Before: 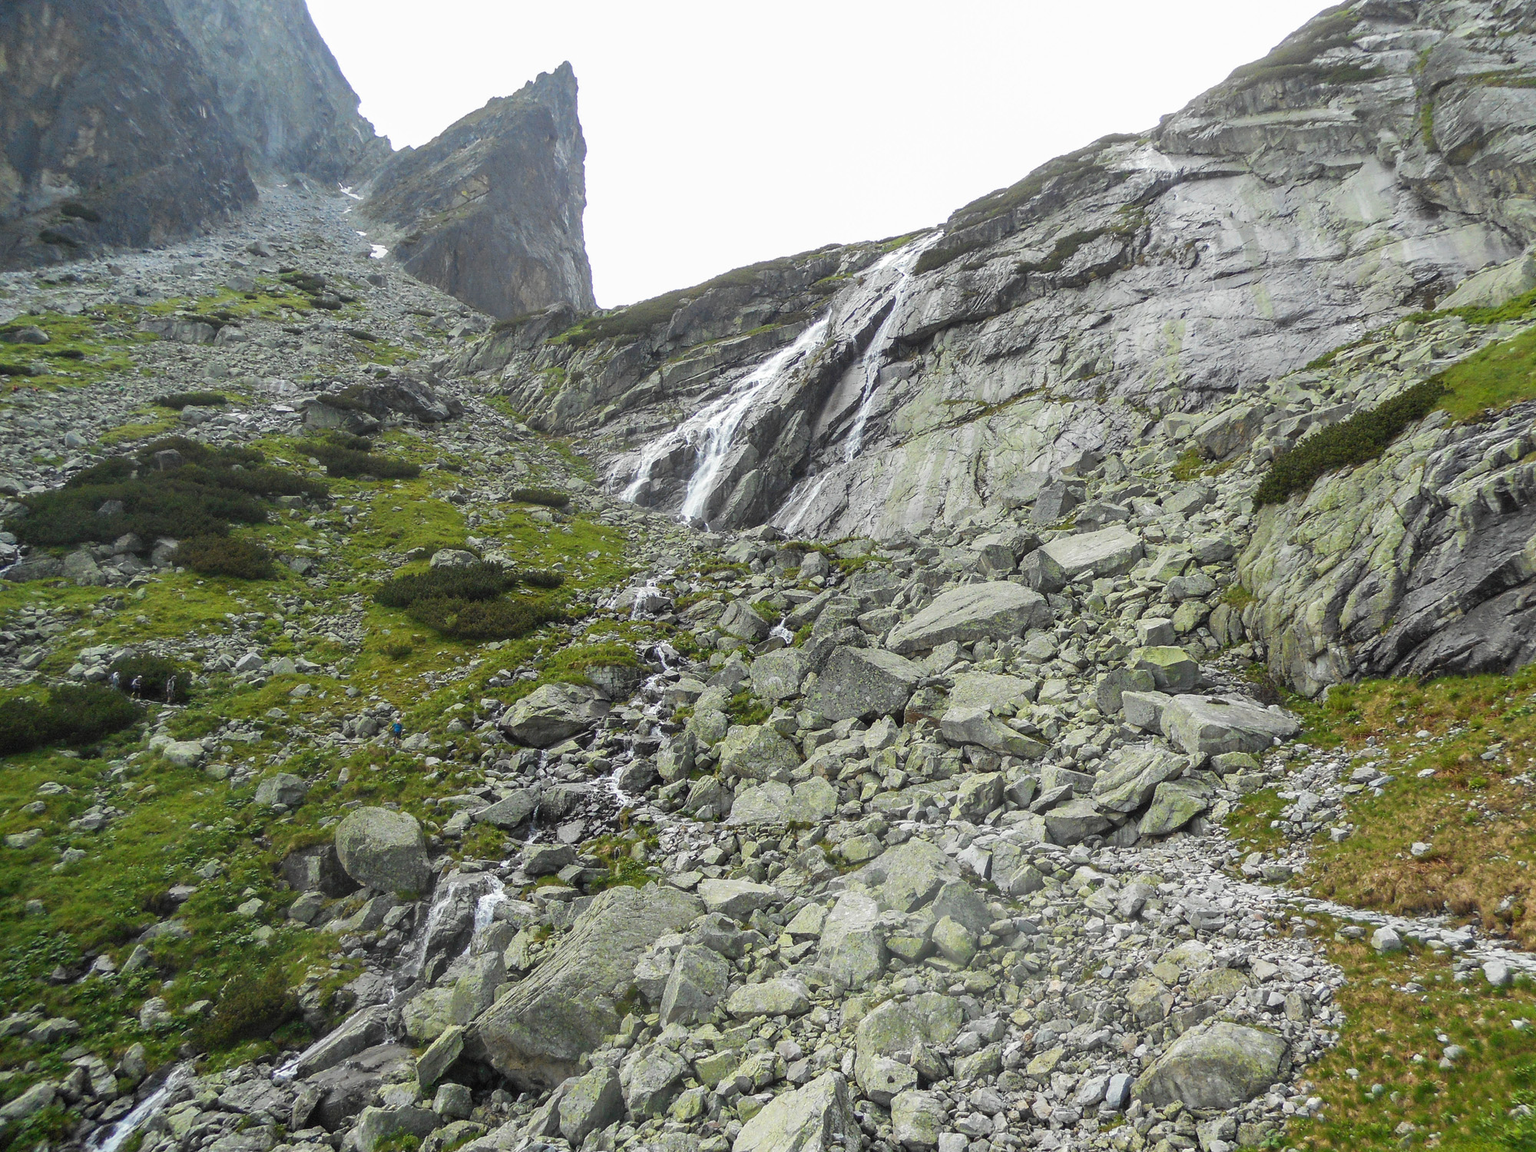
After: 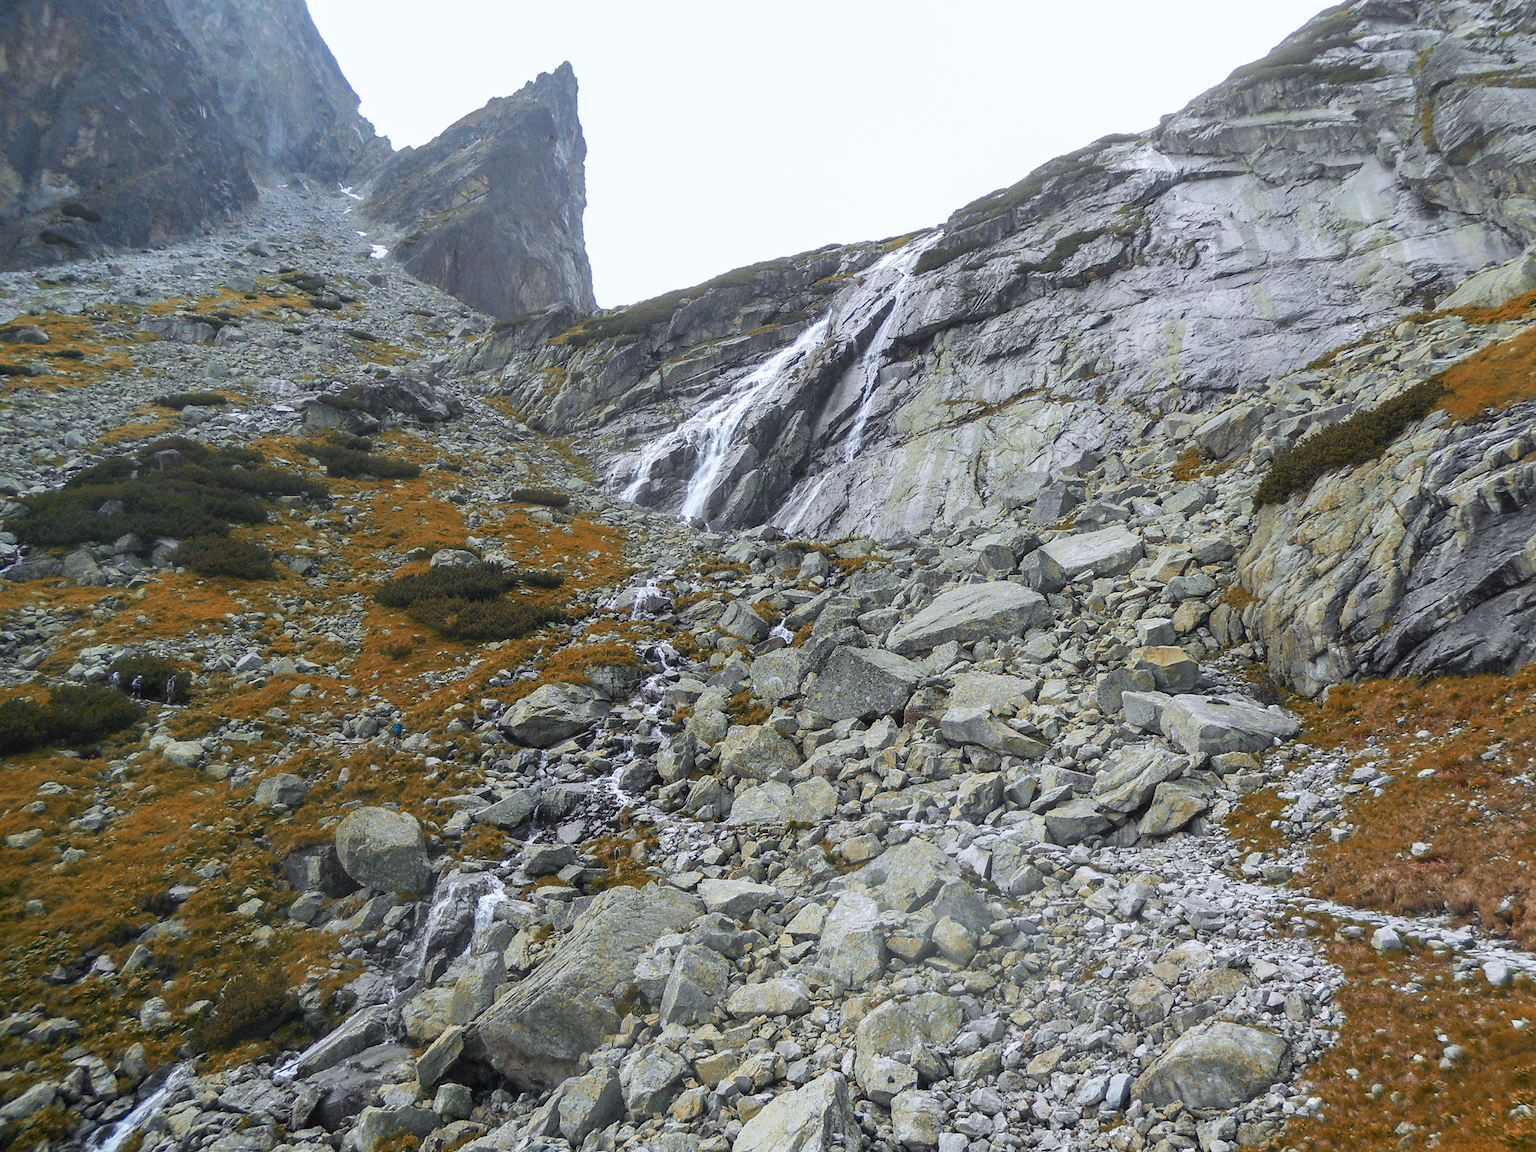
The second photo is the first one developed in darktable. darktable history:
color zones: curves: ch0 [(0.006, 0.385) (0.143, 0.563) (0.243, 0.321) (0.352, 0.464) (0.516, 0.456) (0.625, 0.5) (0.75, 0.5) (0.875, 0.5)]; ch1 [(0, 0.5) (0.134, 0.504) (0.246, 0.463) (0.421, 0.515) (0.5, 0.56) (0.625, 0.5) (0.75, 0.5) (0.875, 0.5)]; ch2 [(0, 0.5) (0.131, 0.426) (0.307, 0.289) (0.38, 0.188) (0.513, 0.216) (0.625, 0.548) (0.75, 0.468) (0.838, 0.396) (0.971, 0.311)]
color calibration: gray › normalize channels true, illuminant as shot in camera, x 0.358, y 0.373, temperature 4628.91 K, gamut compression 0.009
